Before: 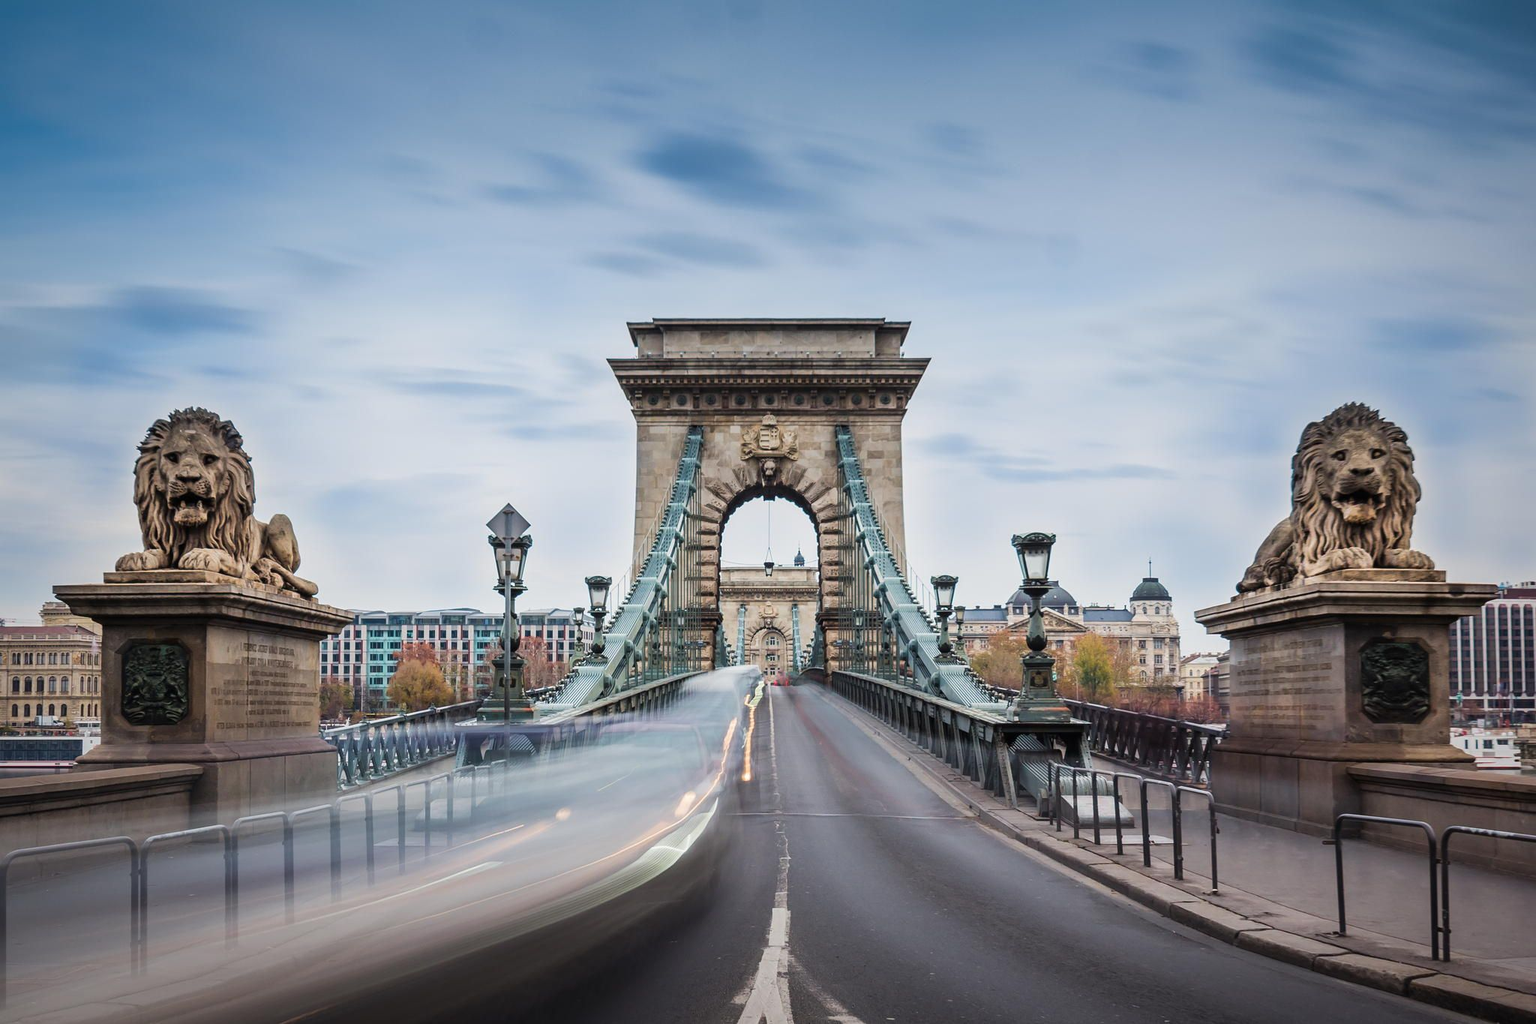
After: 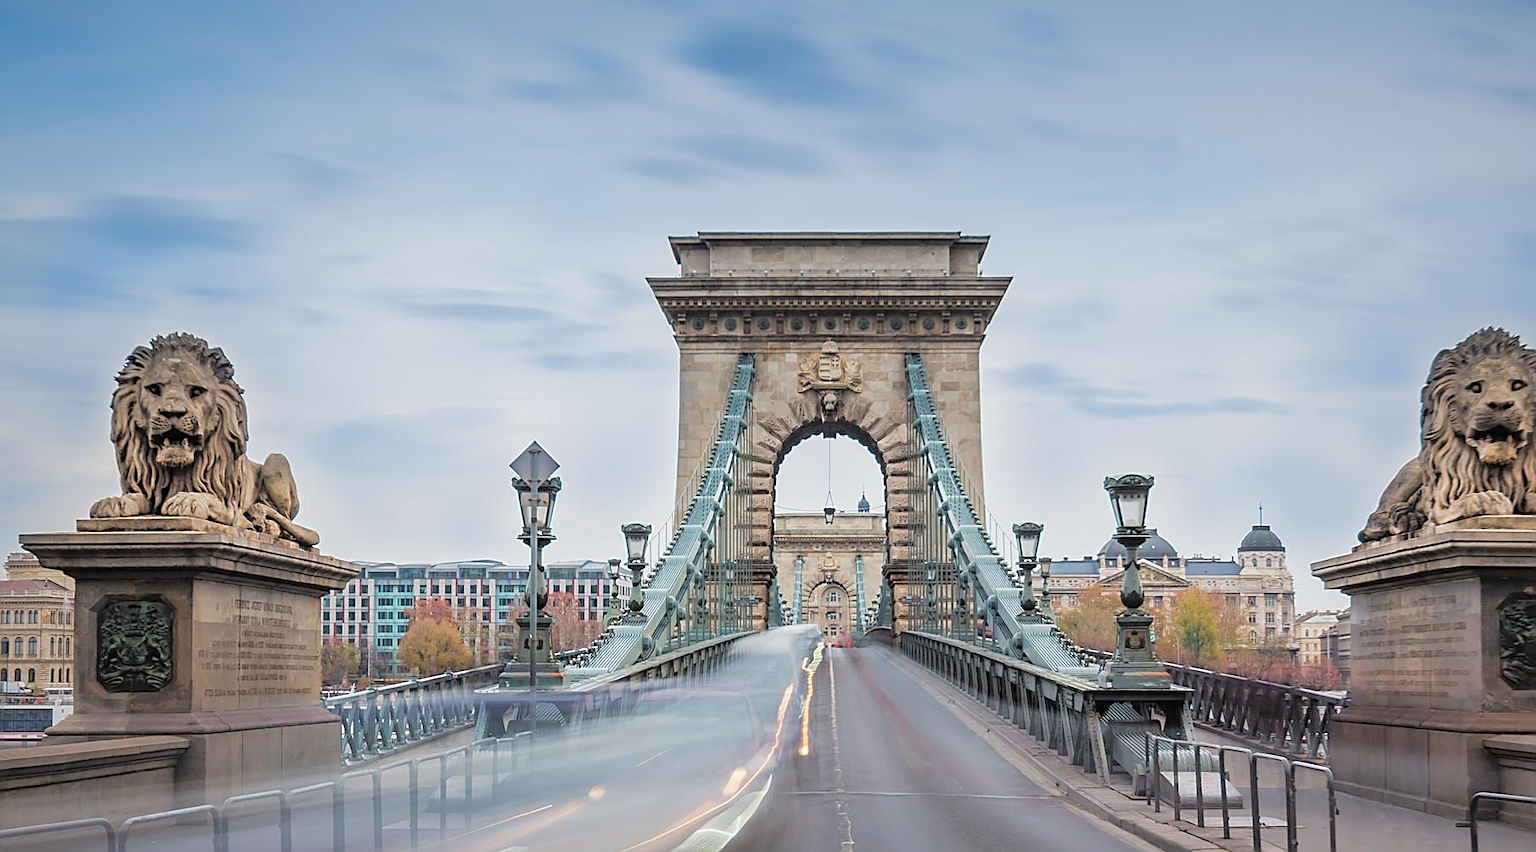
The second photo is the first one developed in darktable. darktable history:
tone curve: curves: ch0 [(0, 0) (0.004, 0.008) (0.077, 0.156) (0.169, 0.29) (0.774, 0.774) (1, 1)], color space Lab, independent channels, preserve colors none
crop and rotate: left 2.347%, top 11.082%, right 9.264%, bottom 15.333%
sharpen: on, module defaults
